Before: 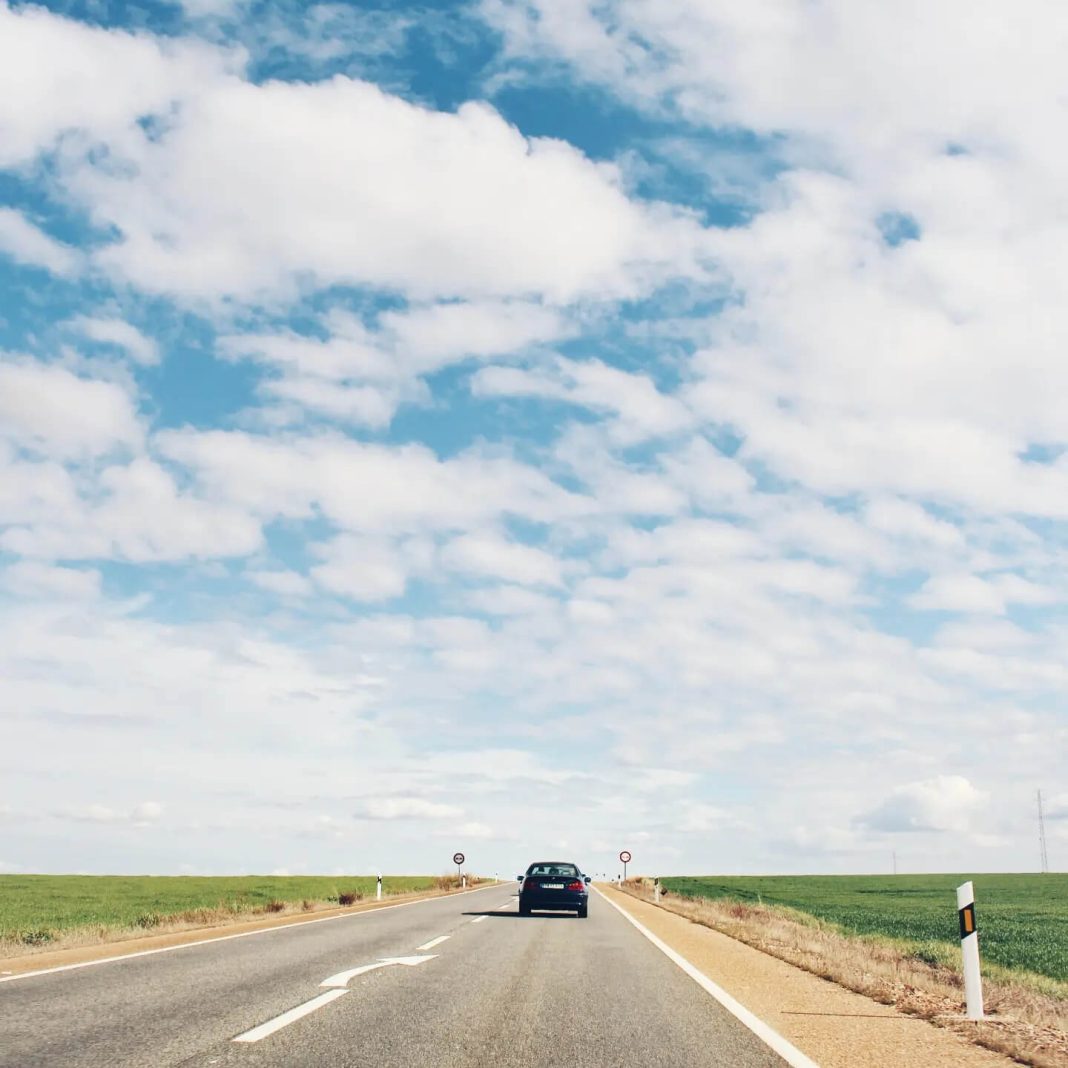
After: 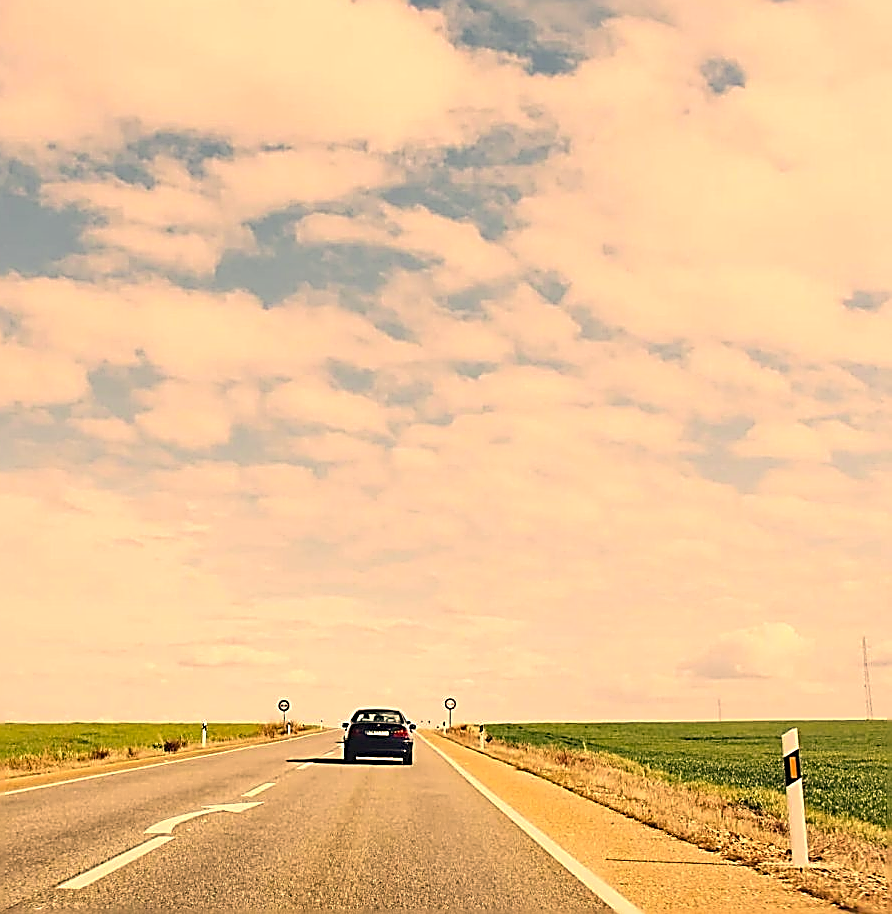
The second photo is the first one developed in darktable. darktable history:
sharpen: amount 1.989
color correction: highlights a* 17.93, highlights b* 34.88, shadows a* 1.3, shadows b* 6.37, saturation 1.05
crop: left 16.406%, top 14.343%
